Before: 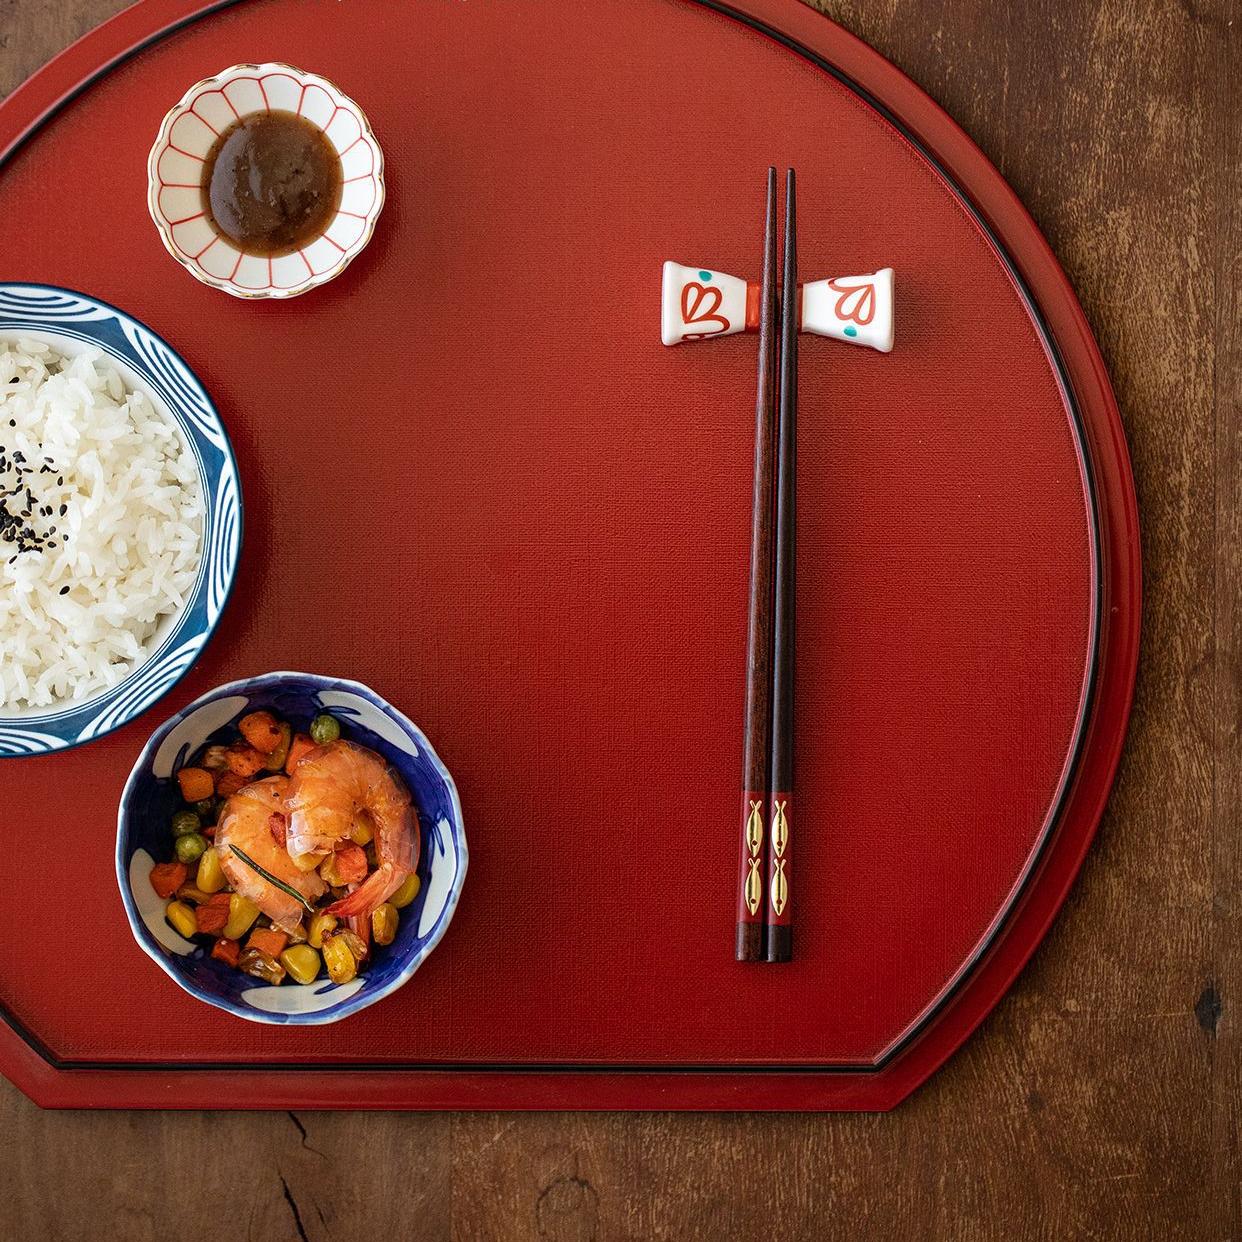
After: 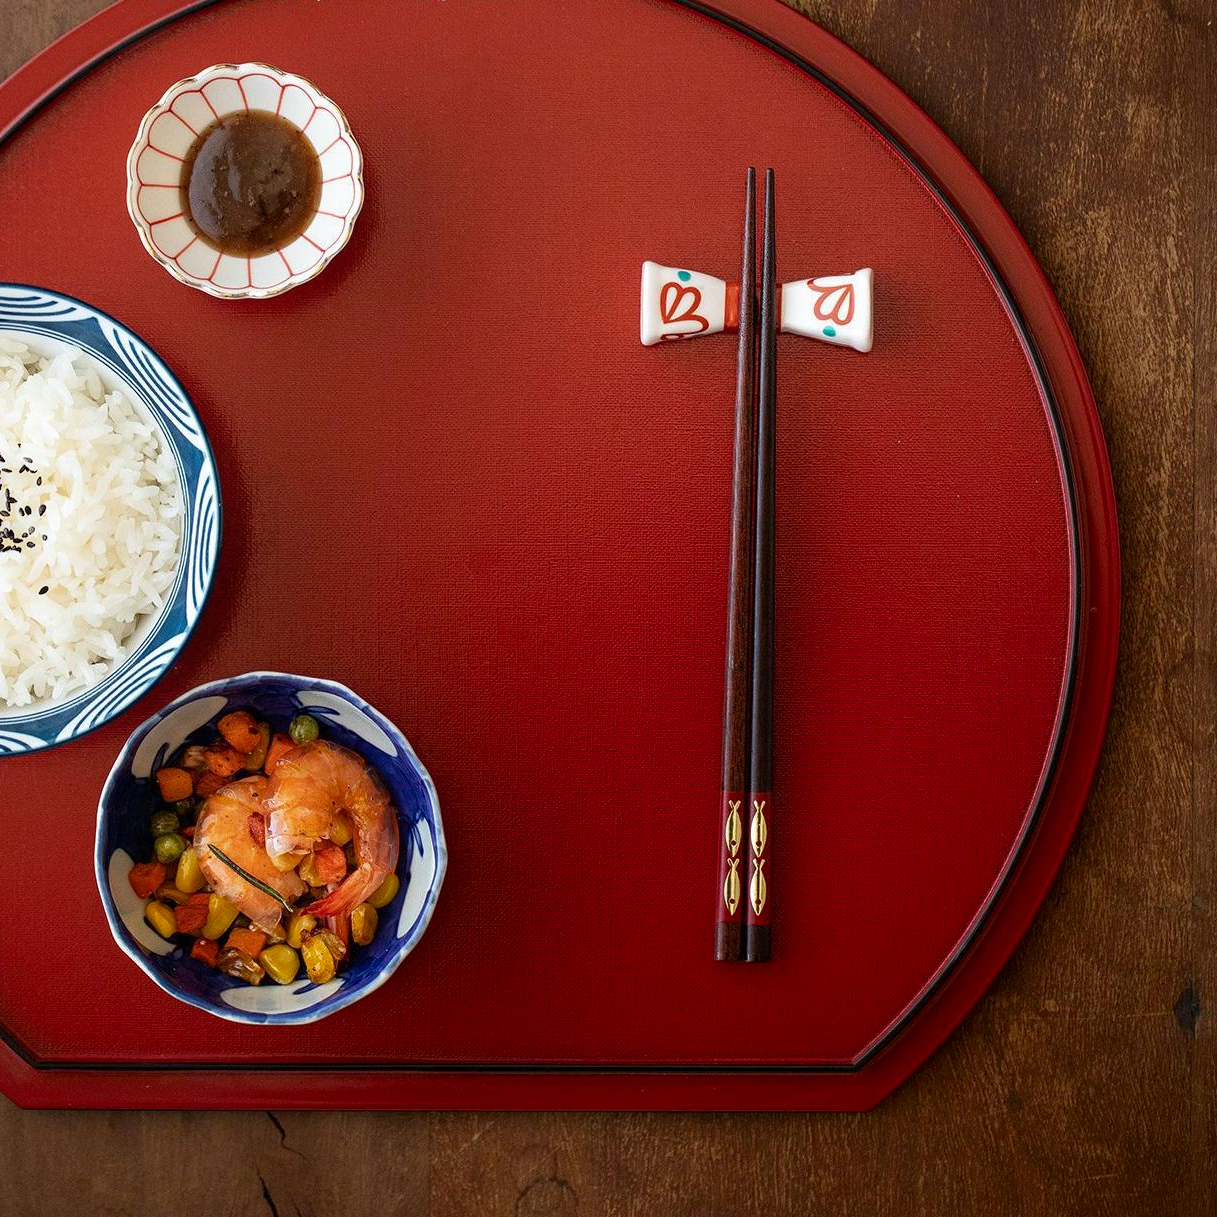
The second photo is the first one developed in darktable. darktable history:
shadows and highlights: shadows -54.3, highlights 86.09, soften with gaussian
crop: left 1.743%, right 0.268%, bottom 2.011%
